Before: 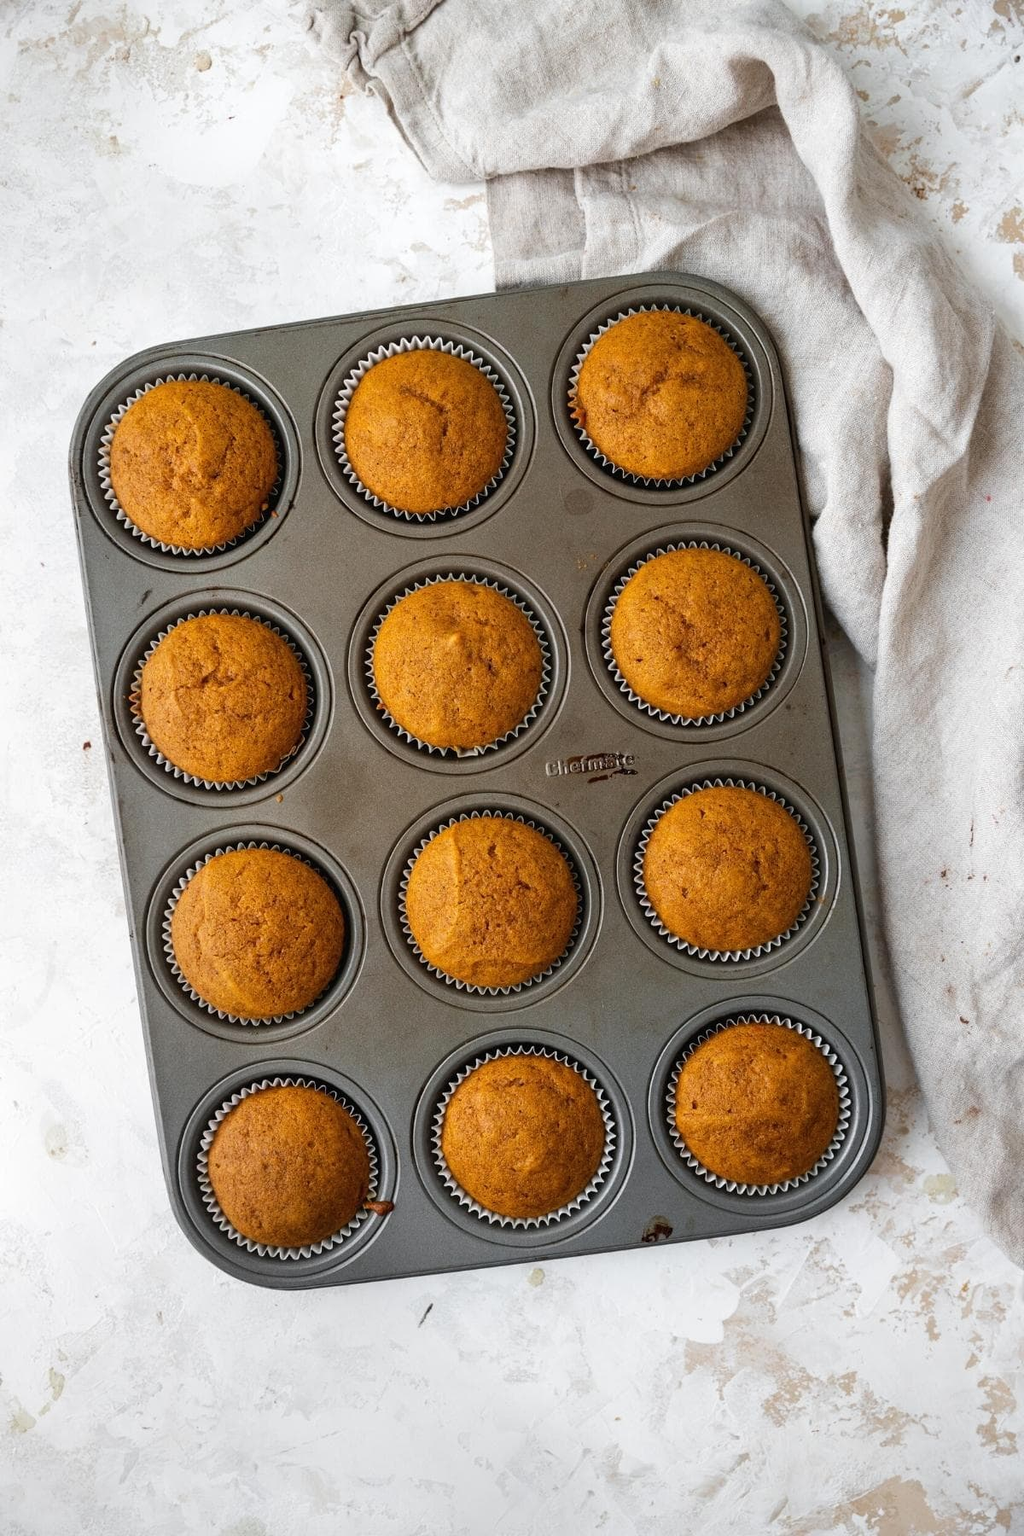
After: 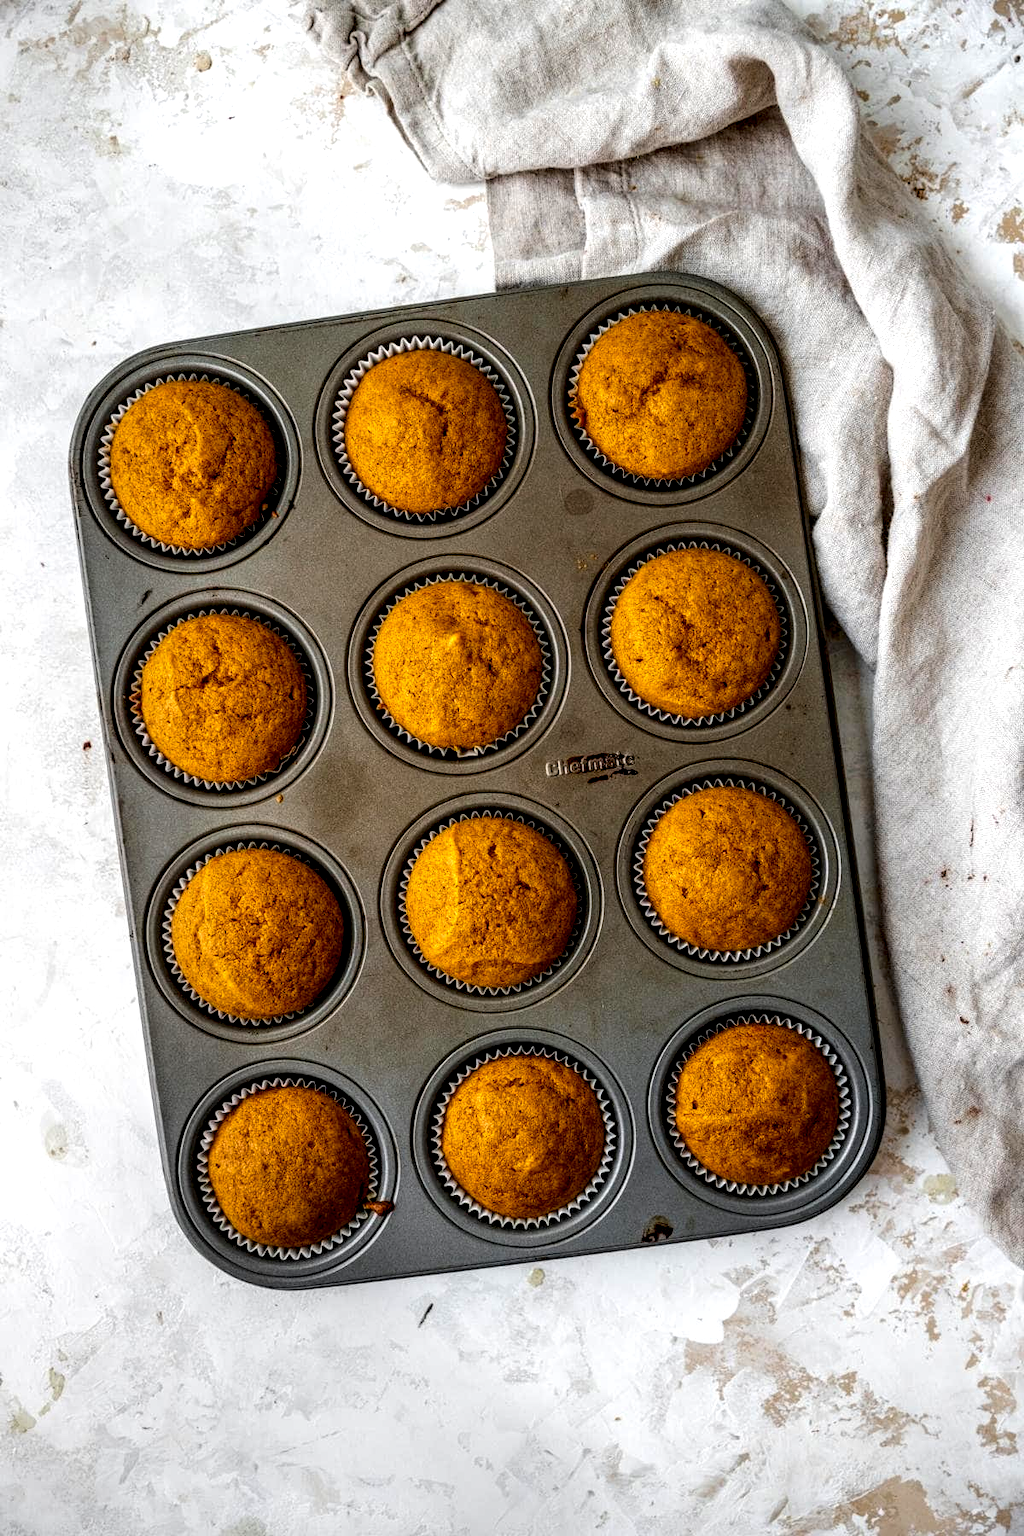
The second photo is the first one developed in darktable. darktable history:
color balance rgb: perceptual saturation grading › global saturation 29.36%, global vibrance 20%
local contrast: highlights 17%, detail 186%
